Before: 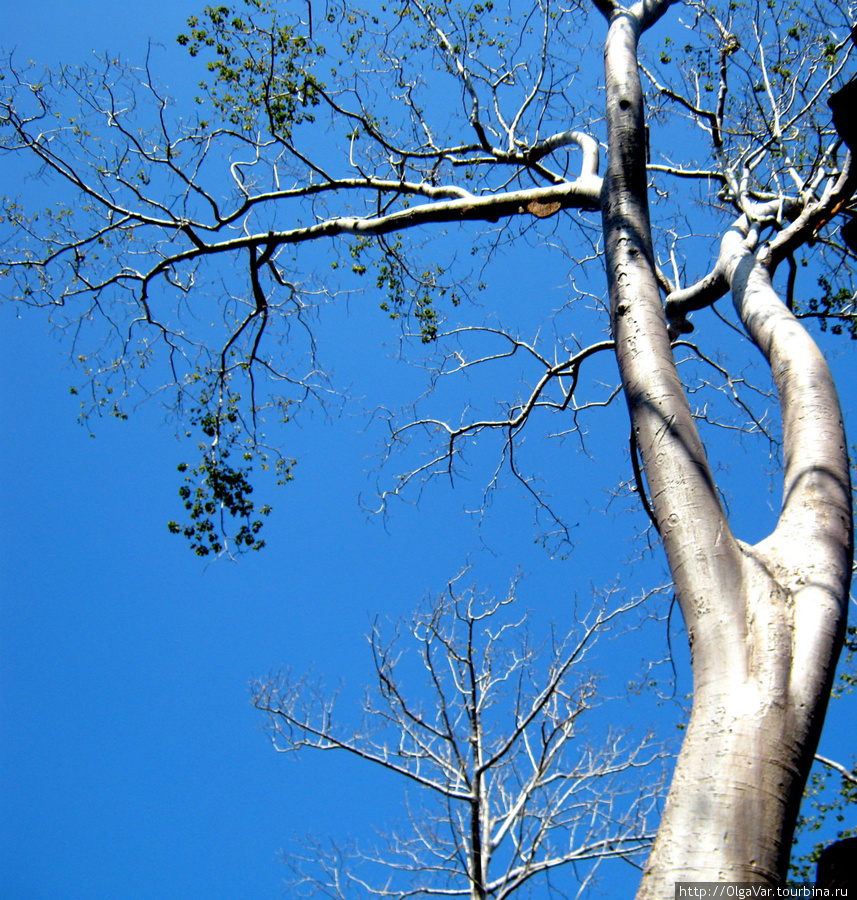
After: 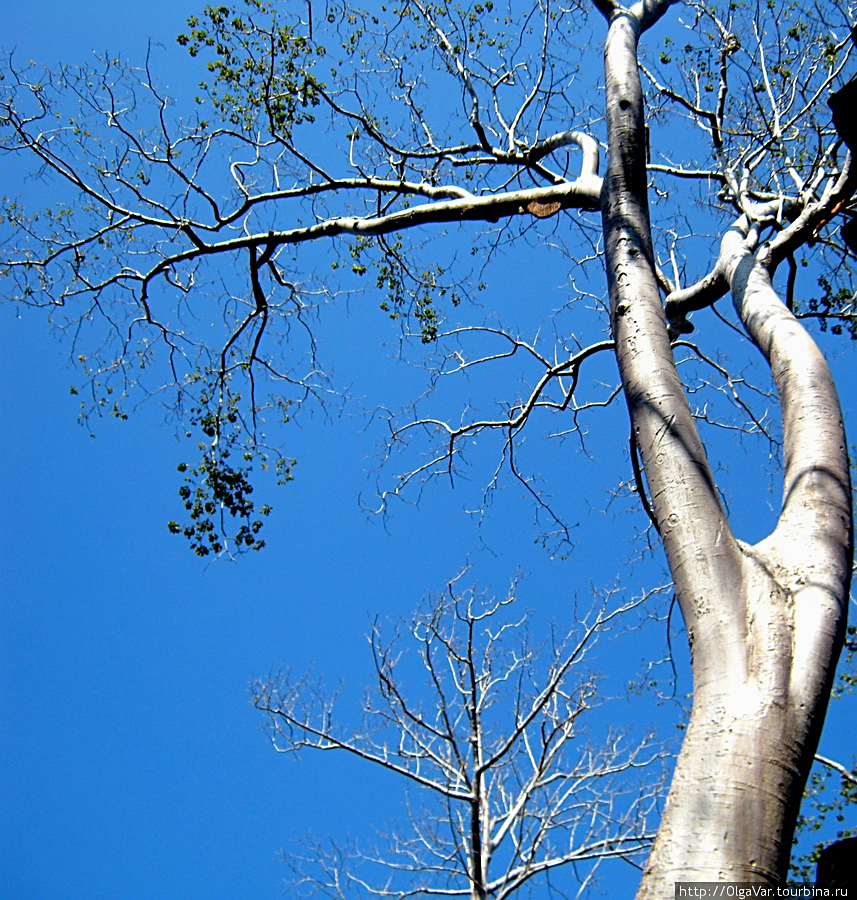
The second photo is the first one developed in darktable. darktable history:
sharpen: on, module defaults
exposure: exposure -0.05 EV
